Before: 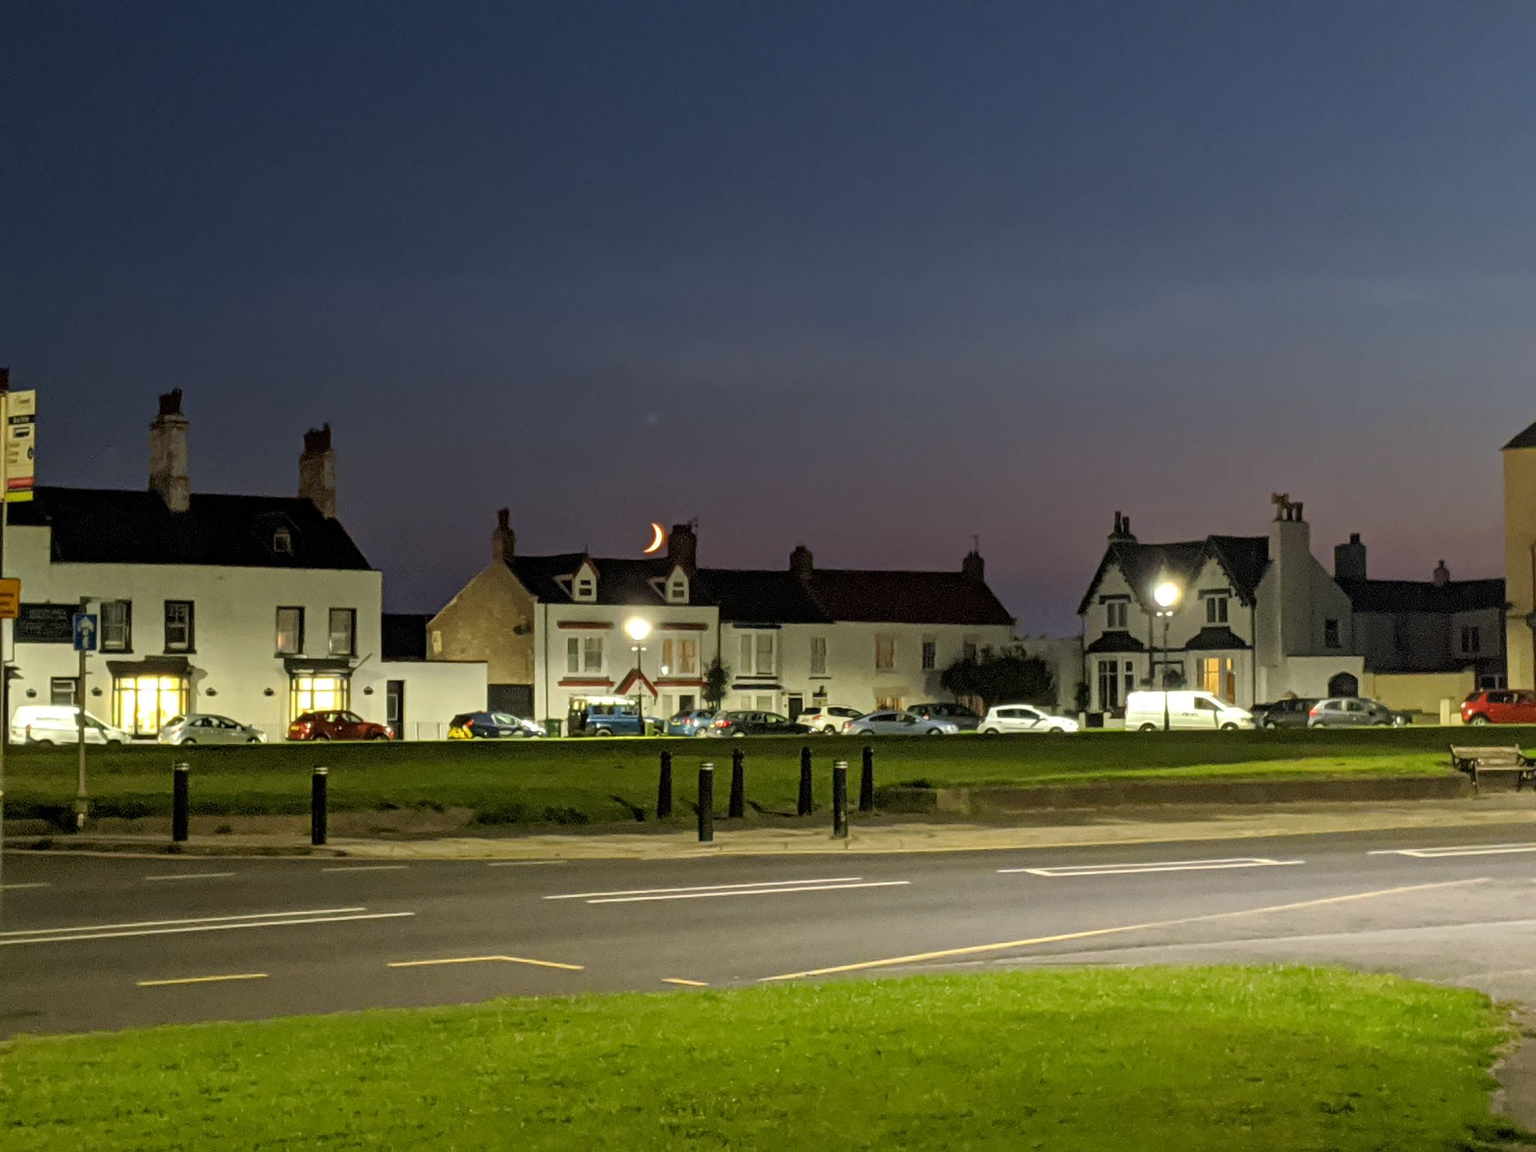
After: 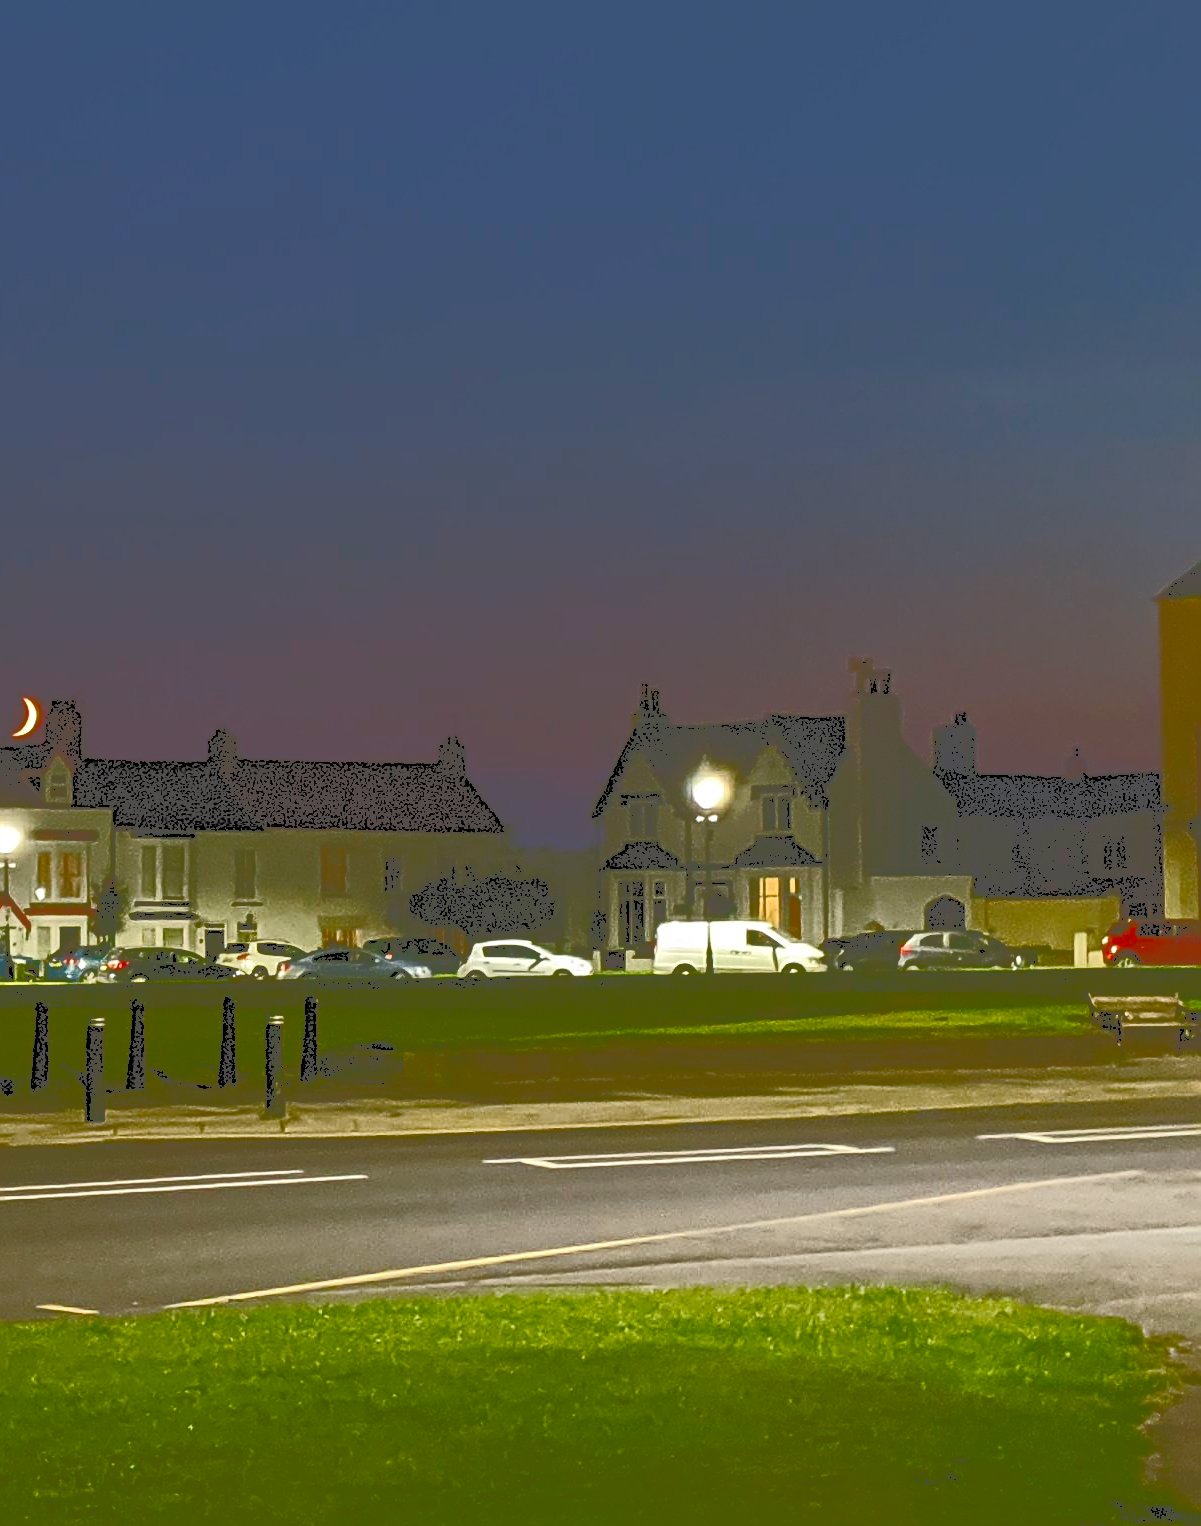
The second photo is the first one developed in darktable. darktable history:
sharpen: on, module defaults
contrast brightness saturation: brightness -0.213, saturation 0.076
tone curve: curves: ch0 [(0, 0) (0.003, 0.331) (0.011, 0.333) (0.025, 0.333) (0.044, 0.334) (0.069, 0.335) (0.1, 0.338) (0.136, 0.342) (0.177, 0.347) (0.224, 0.352) (0.277, 0.359) (0.335, 0.39) (0.399, 0.434) (0.468, 0.509) (0.543, 0.615) (0.623, 0.731) (0.709, 0.814) (0.801, 0.88) (0.898, 0.921) (1, 1)], color space Lab, independent channels
color balance rgb: perceptual saturation grading › global saturation 0.645%, perceptual saturation grading › highlights -17.995%, perceptual saturation grading › mid-tones 33.143%, perceptual saturation grading › shadows 50.347%
crop: left 41.351%
